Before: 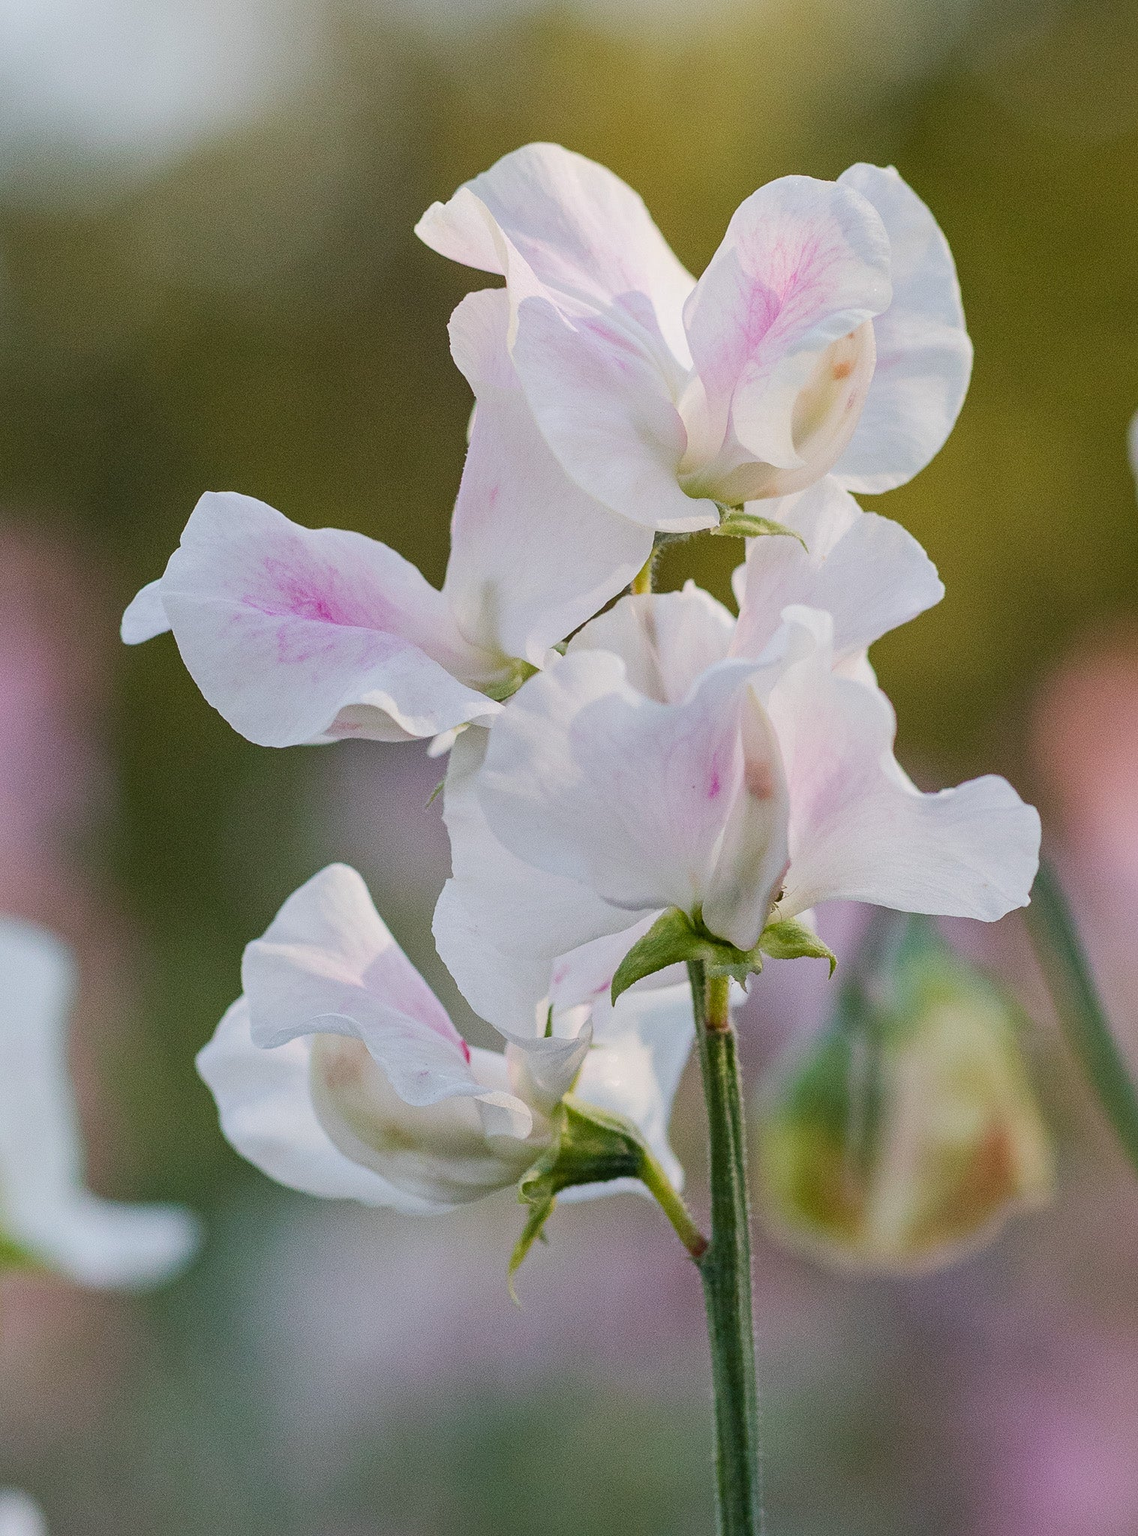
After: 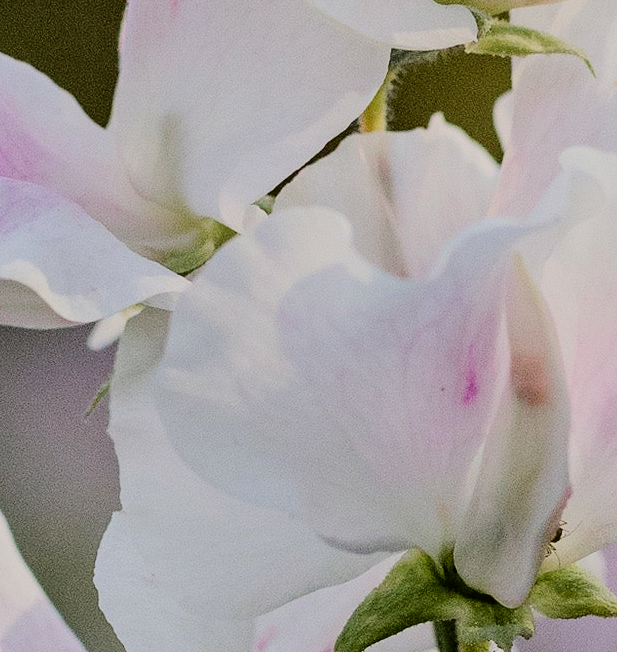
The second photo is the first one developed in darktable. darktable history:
filmic rgb: middle gray luminance 12.62%, black relative exposure -10.1 EV, white relative exposure 3.47 EV, target black luminance 0%, hardness 5.73, latitude 45.16%, contrast 1.22, highlights saturation mix 3.71%, shadows ↔ highlights balance 26.93%
tone curve: curves: ch0 [(0, 0.01) (0.052, 0.045) (0.136, 0.133) (0.29, 0.332) (0.453, 0.531) (0.676, 0.751) (0.89, 0.919) (1, 1)]; ch1 [(0, 0) (0.094, 0.081) (0.285, 0.299) (0.385, 0.403) (0.446, 0.443) (0.502, 0.5) (0.544, 0.552) (0.589, 0.612) (0.722, 0.728) (1, 1)]; ch2 [(0, 0) (0.257, 0.217) (0.43, 0.421) (0.498, 0.507) (0.531, 0.544) (0.56, 0.579) (0.625, 0.642) (1, 1)], color space Lab, independent channels
exposure: exposure -0.59 EV, compensate highlight preservation false
crop: left 31.837%, top 32.235%, right 27.462%, bottom 35.921%
